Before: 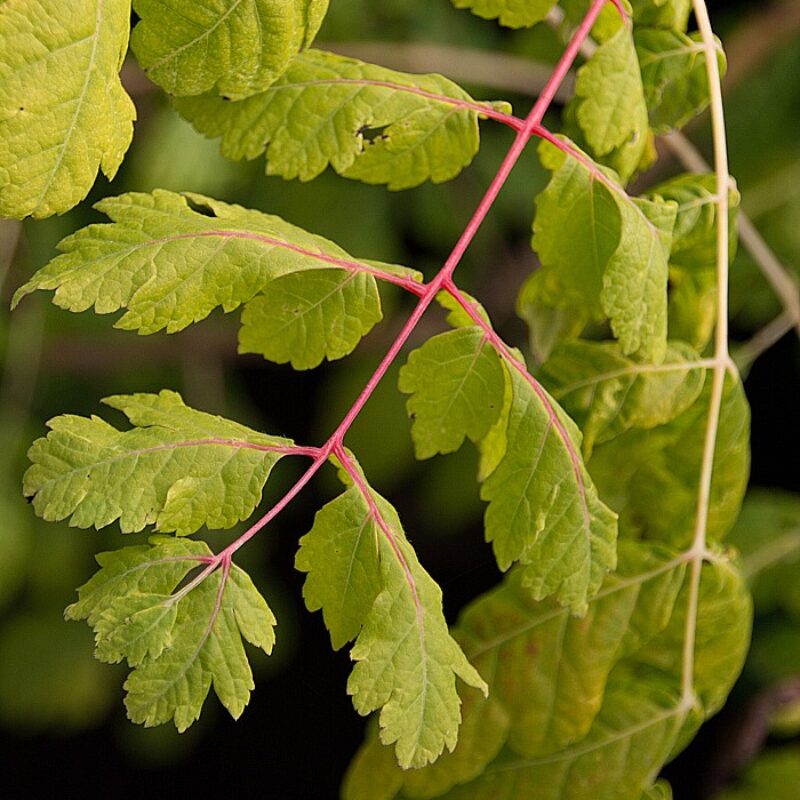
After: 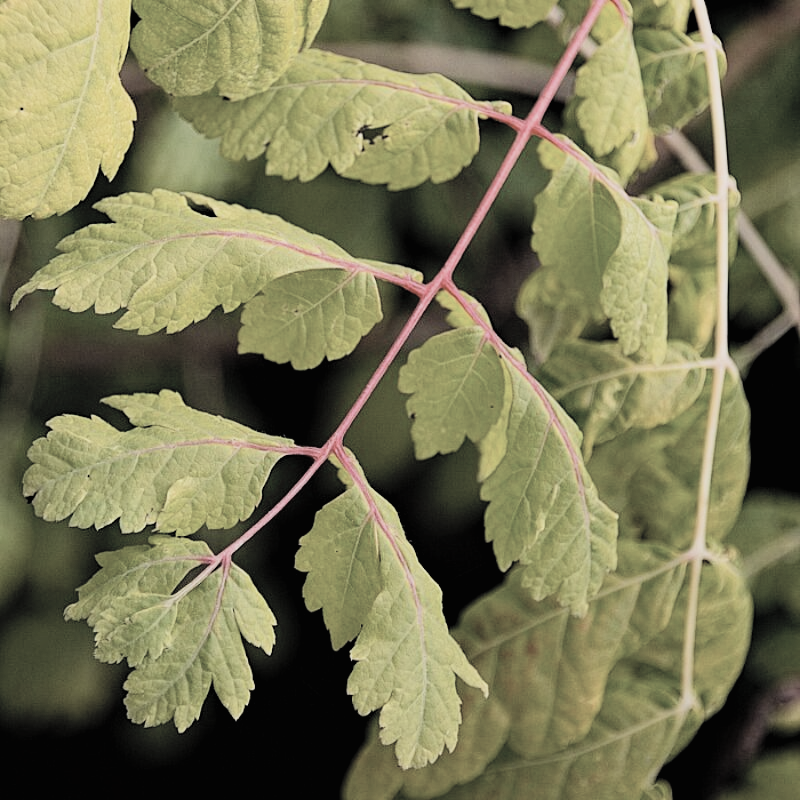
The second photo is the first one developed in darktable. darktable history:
haze removal: strength 0.29, distance 0.25, compatibility mode true, adaptive false
contrast brightness saturation: brightness 0.18, saturation -0.5
filmic rgb: black relative exposure -7.5 EV, white relative exposure 5 EV, hardness 3.31, contrast 1.3, contrast in shadows safe
